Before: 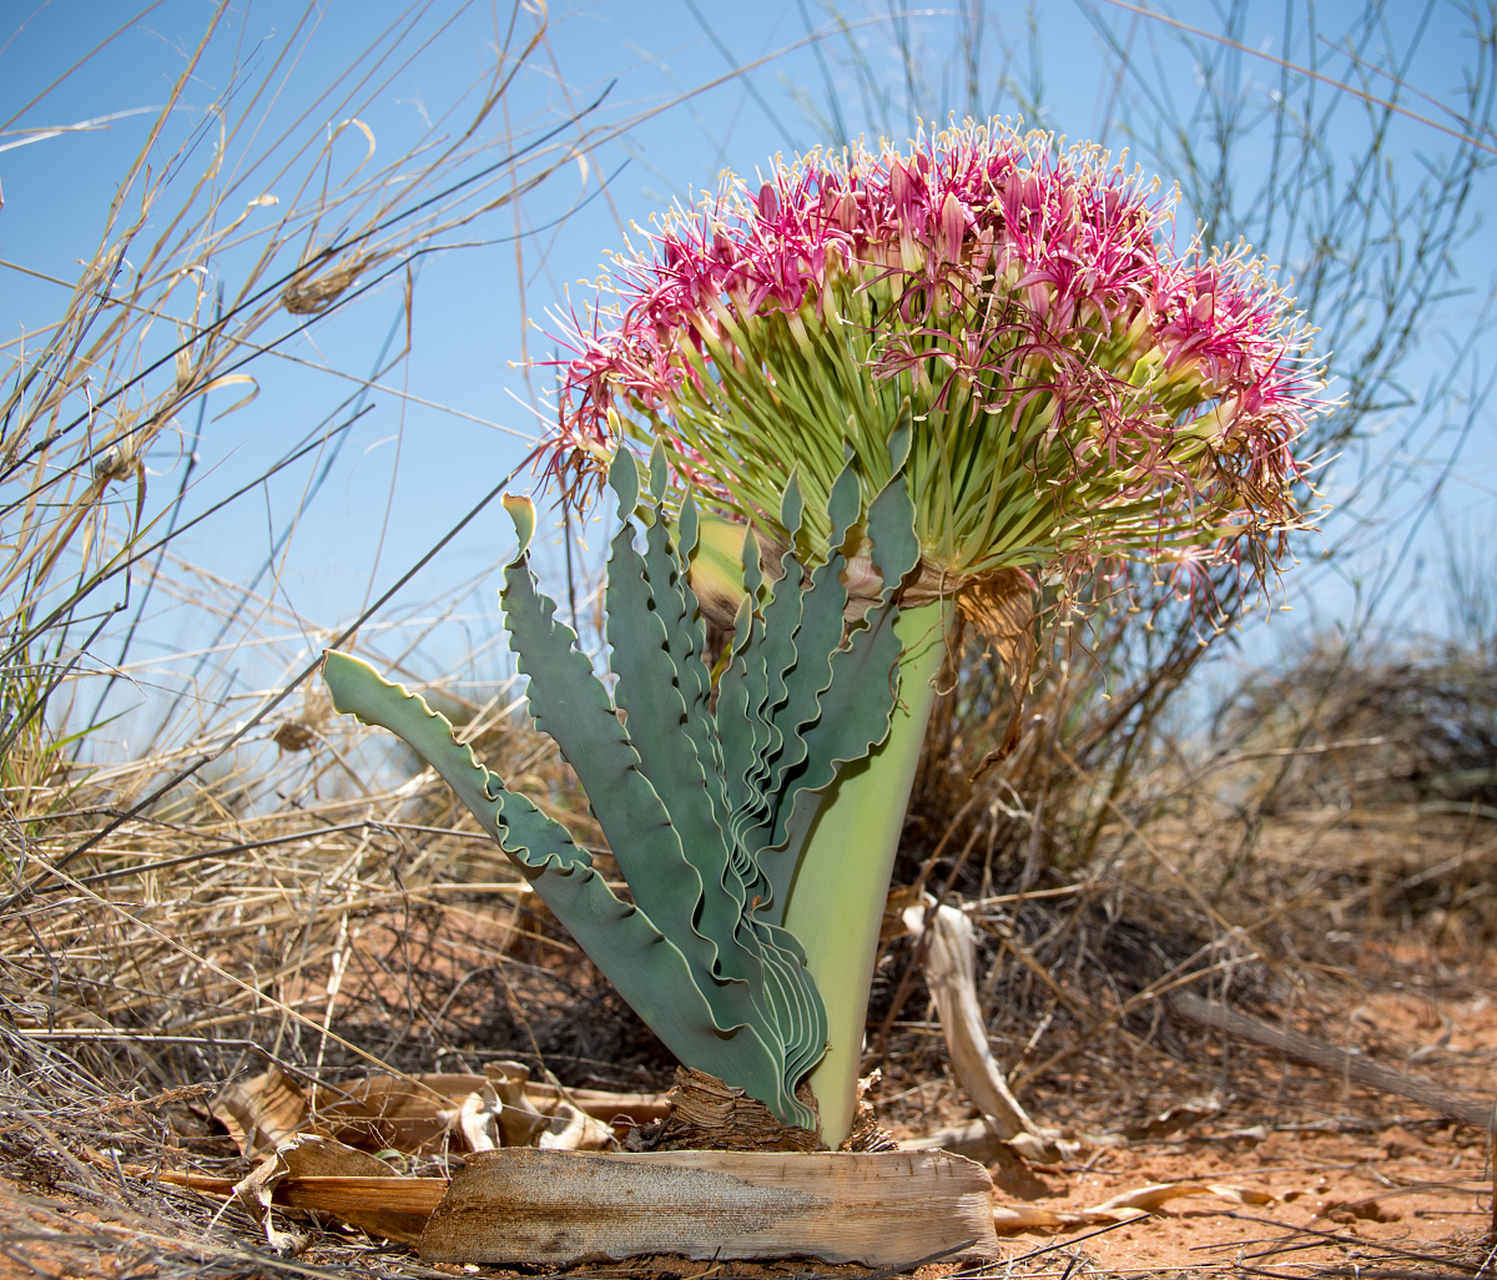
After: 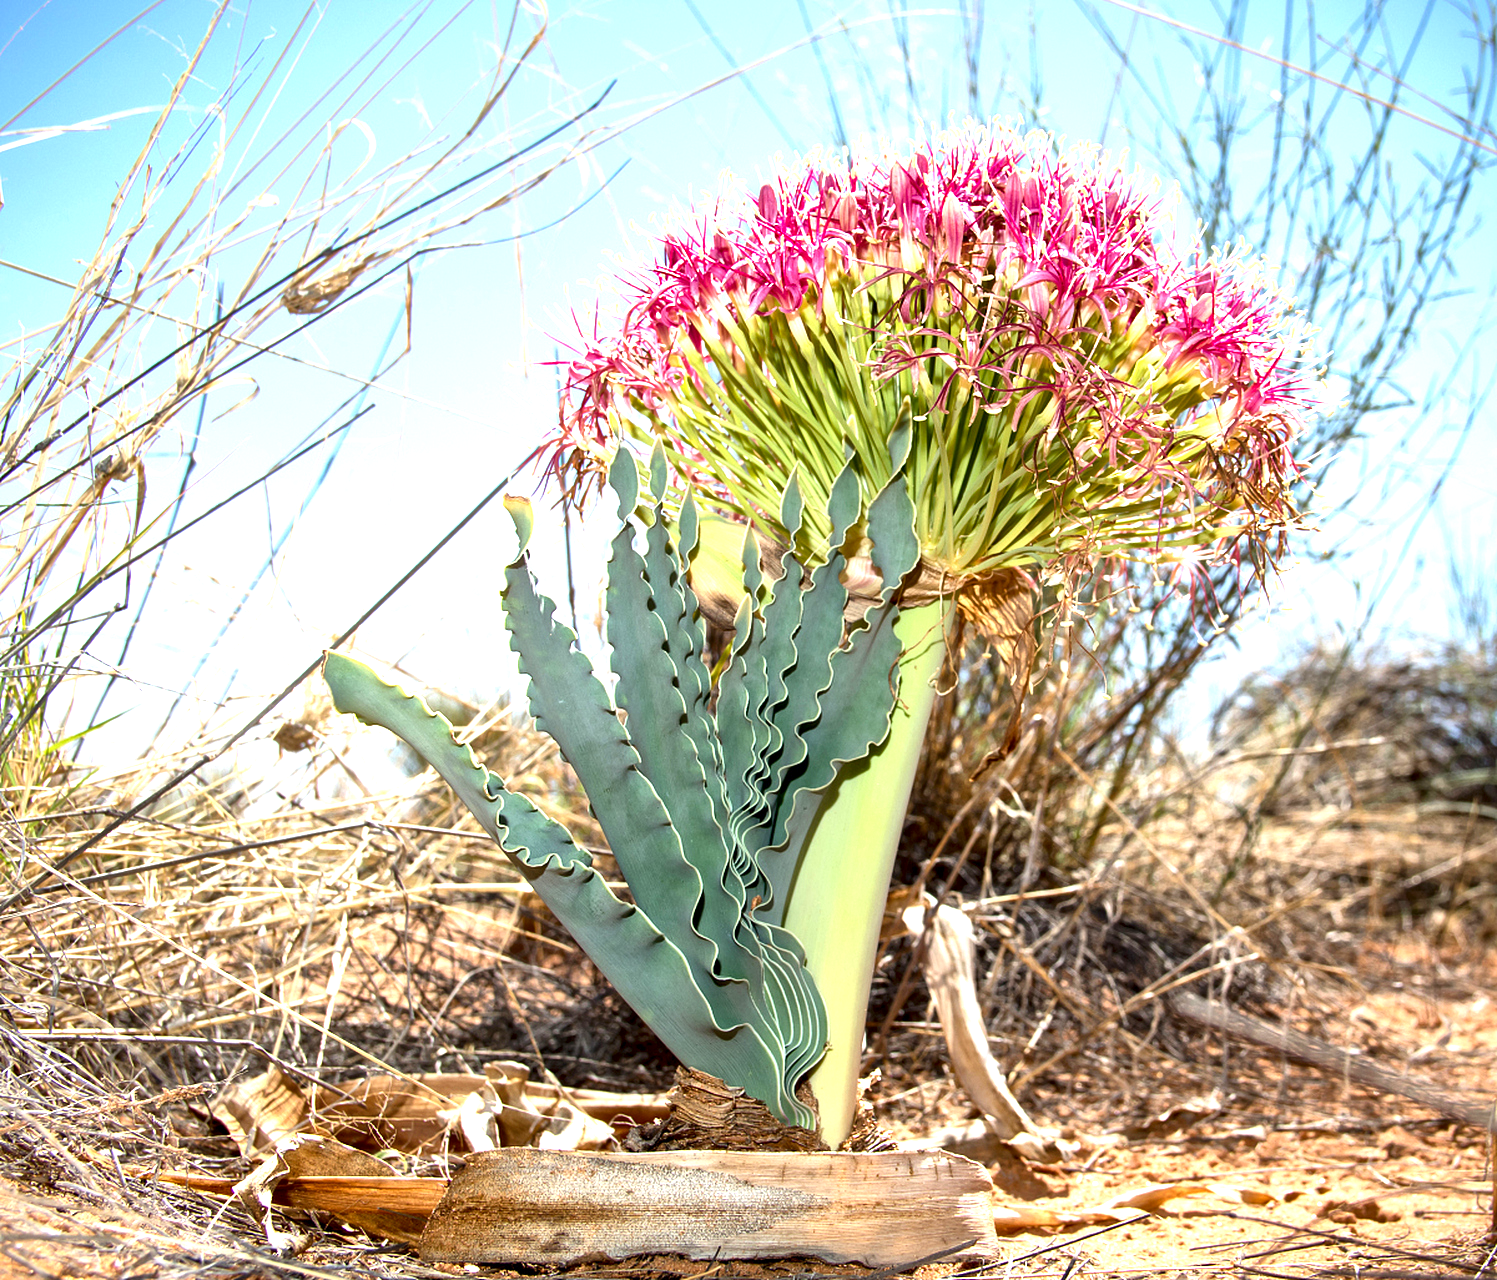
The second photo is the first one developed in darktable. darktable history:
local contrast: mode bilateral grid, contrast 25, coarseness 60, detail 151%, midtone range 0.2
exposure: black level correction 0, exposure 1.198 EV, compensate exposure bias true, compensate highlight preservation false
